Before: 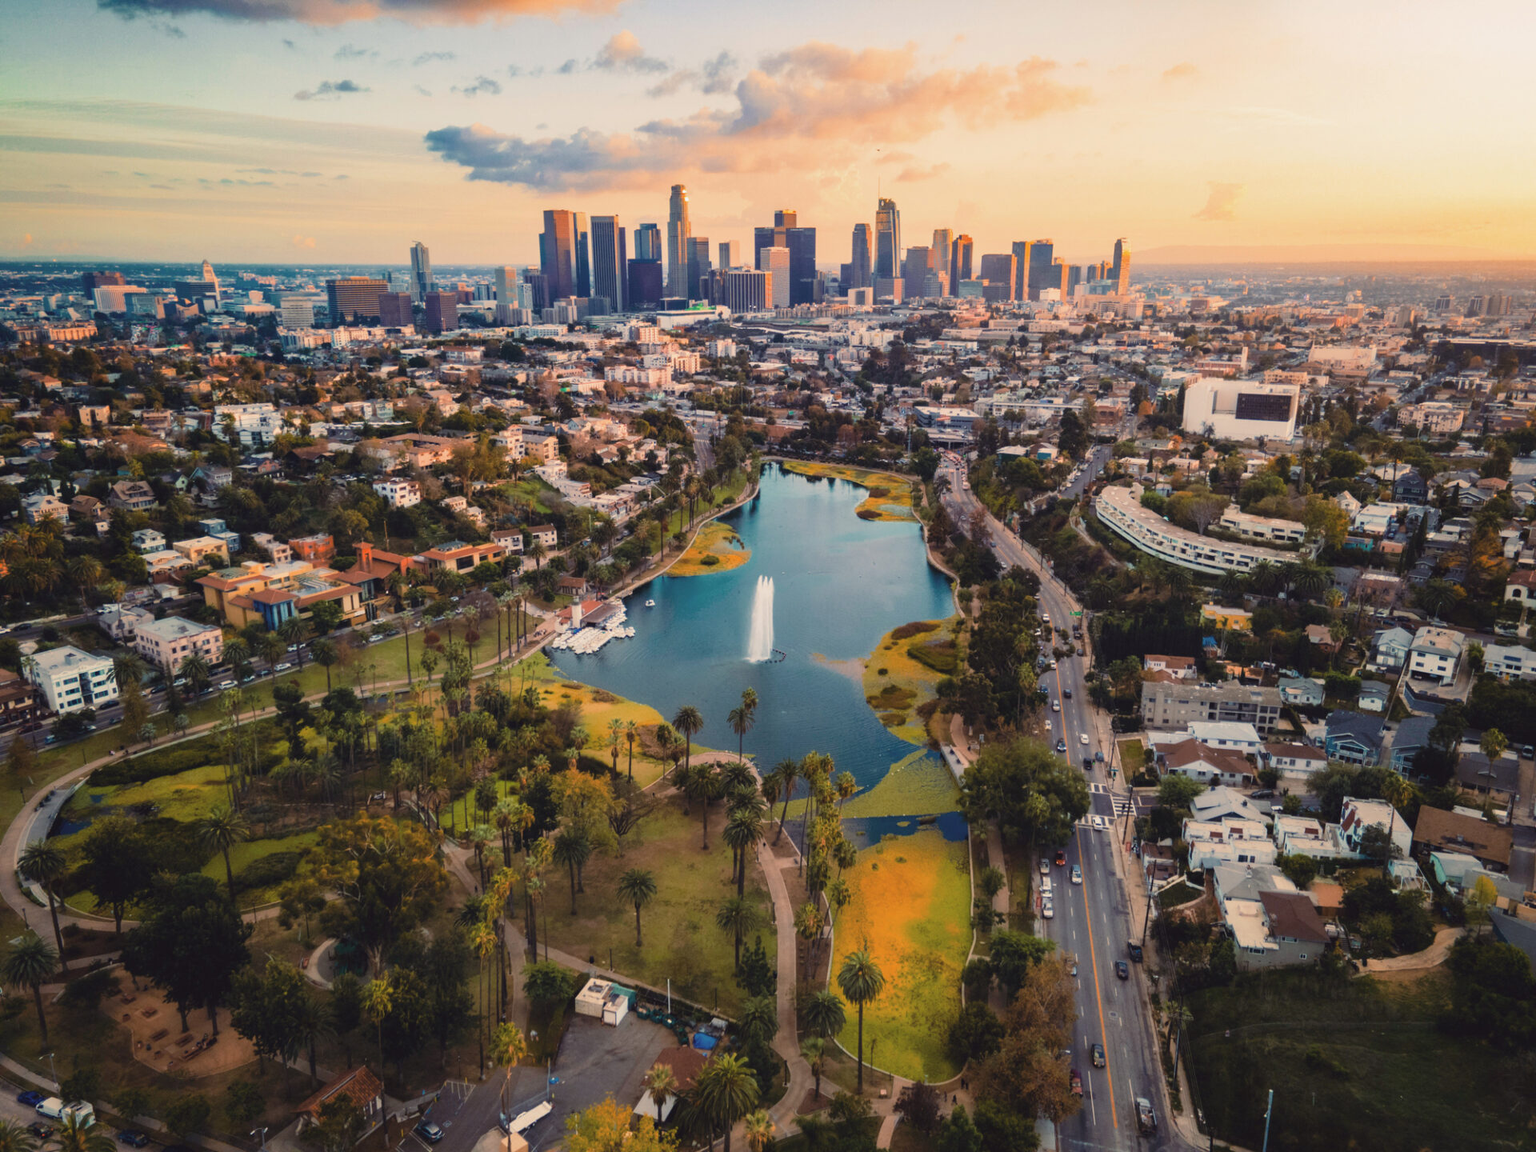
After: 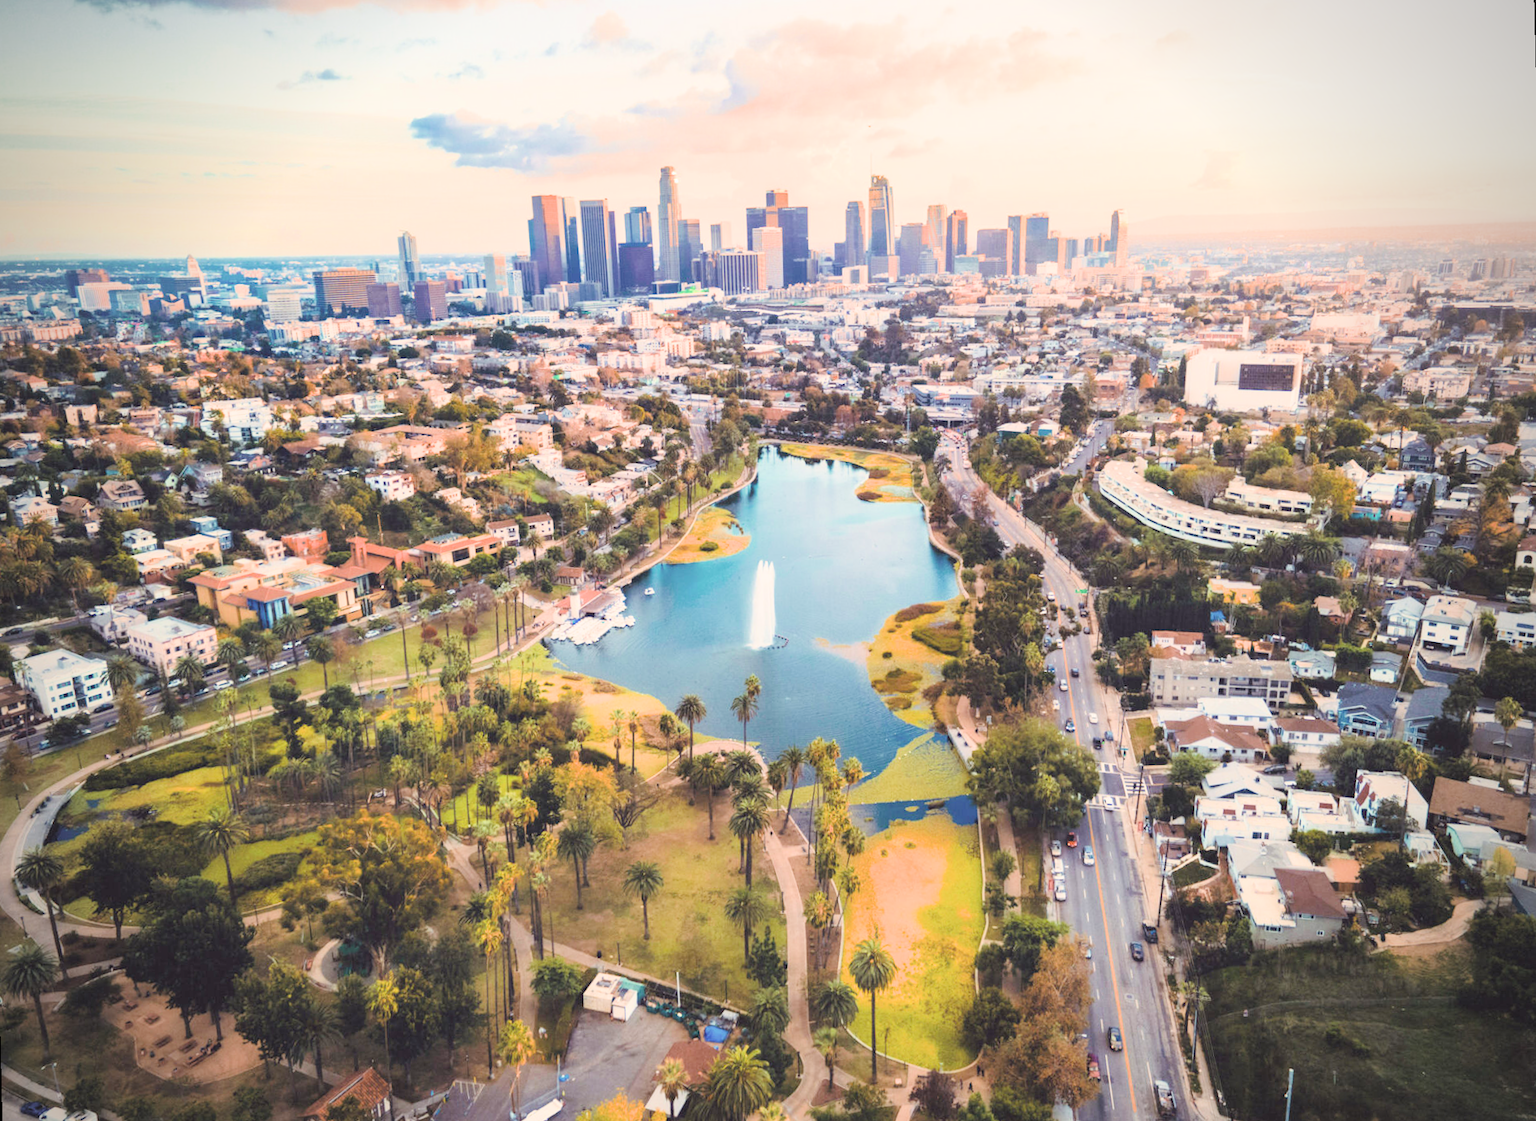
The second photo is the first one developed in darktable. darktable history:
vignetting: on, module defaults
rotate and perspective: rotation -1.42°, crop left 0.016, crop right 0.984, crop top 0.035, crop bottom 0.965
filmic rgb: black relative exposure -7.65 EV, white relative exposure 4.56 EV, hardness 3.61
exposure: exposure 2.003 EV, compensate highlight preservation false
